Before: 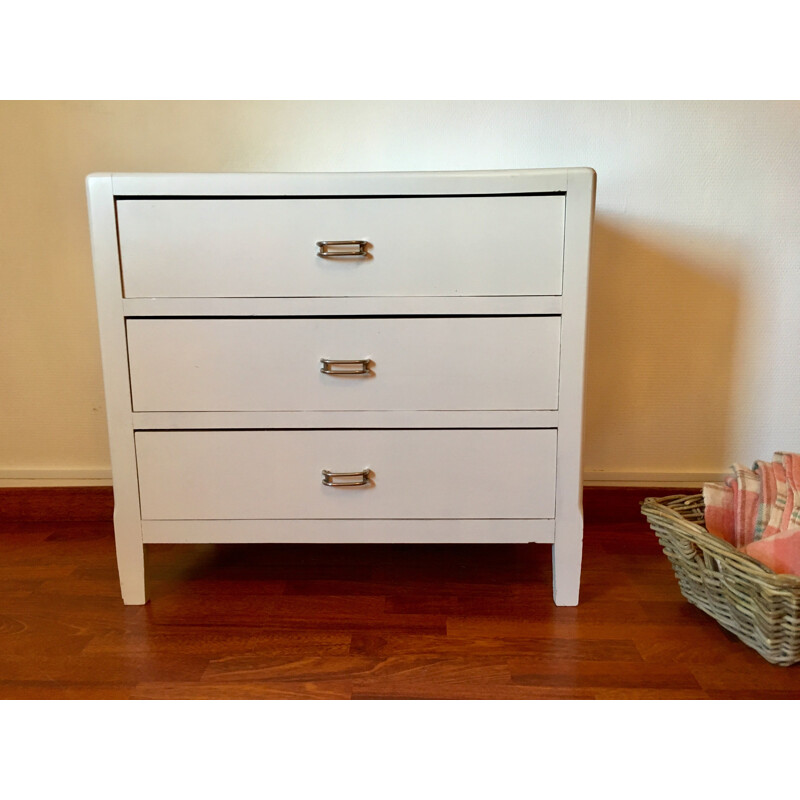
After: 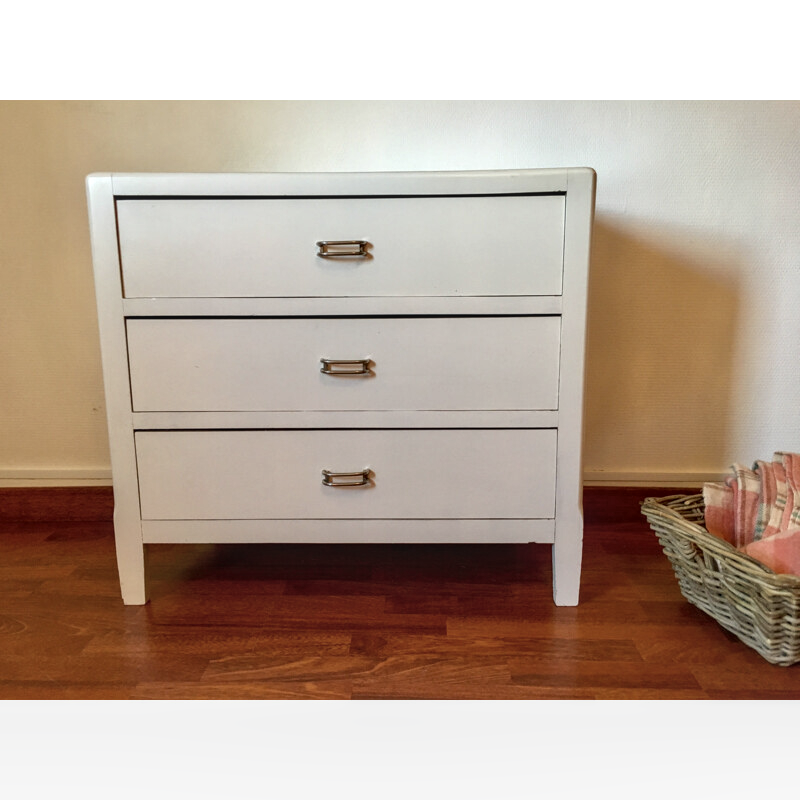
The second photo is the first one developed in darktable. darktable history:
local contrast: highlights 25%, detail 130%
color correction: highlights b* -0.043, saturation 0.824
